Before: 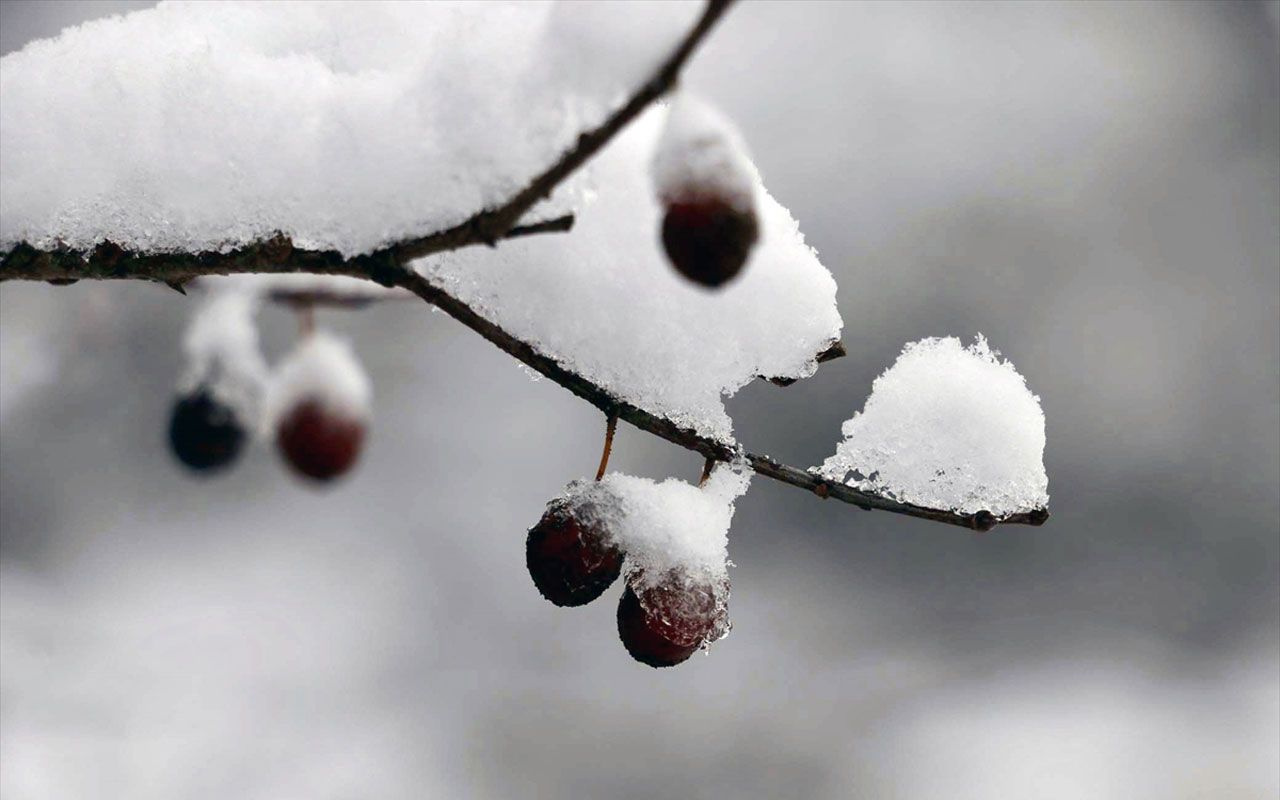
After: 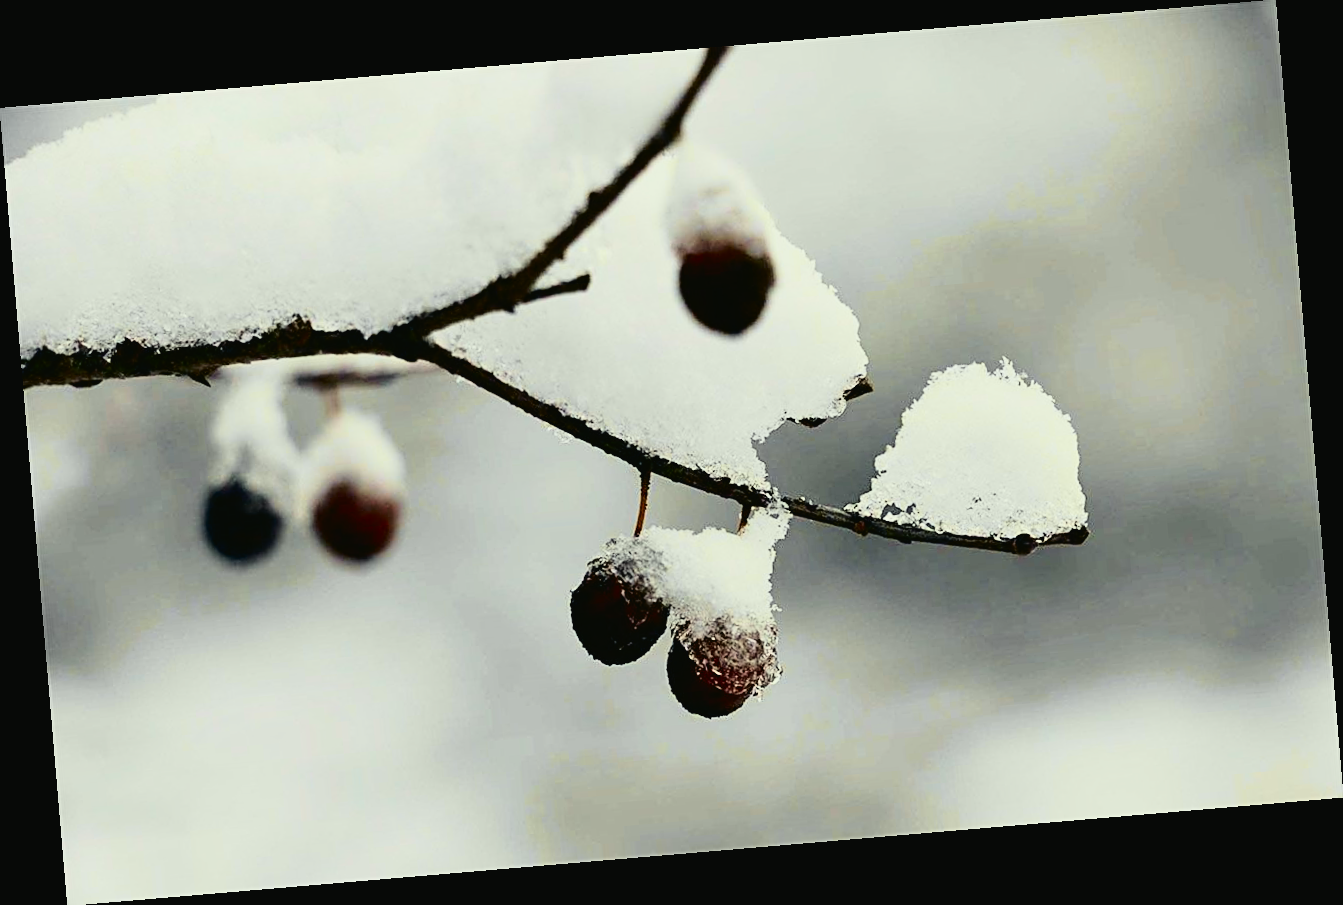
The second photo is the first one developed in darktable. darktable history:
sharpen: on, module defaults
color balance: output saturation 110%
color correction: highlights a* -4.28, highlights b* 6.53
filmic rgb: black relative exposure -7.82 EV, white relative exposure 4.29 EV, hardness 3.86, color science v6 (2022)
rotate and perspective: rotation -4.86°, automatic cropping off
tone curve: curves: ch0 [(0, 0.023) (0.087, 0.065) (0.184, 0.168) (0.45, 0.54) (0.57, 0.683) (0.706, 0.841) (0.877, 0.948) (1, 0.984)]; ch1 [(0, 0) (0.388, 0.369) (0.447, 0.447) (0.505, 0.5) (0.534, 0.535) (0.563, 0.563) (0.579, 0.59) (0.644, 0.663) (1, 1)]; ch2 [(0, 0) (0.301, 0.259) (0.385, 0.395) (0.492, 0.496) (0.518, 0.537) (0.583, 0.605) (0.673, 0.667) (1, 1)], color space Lab, independent channels, preserve colors none
